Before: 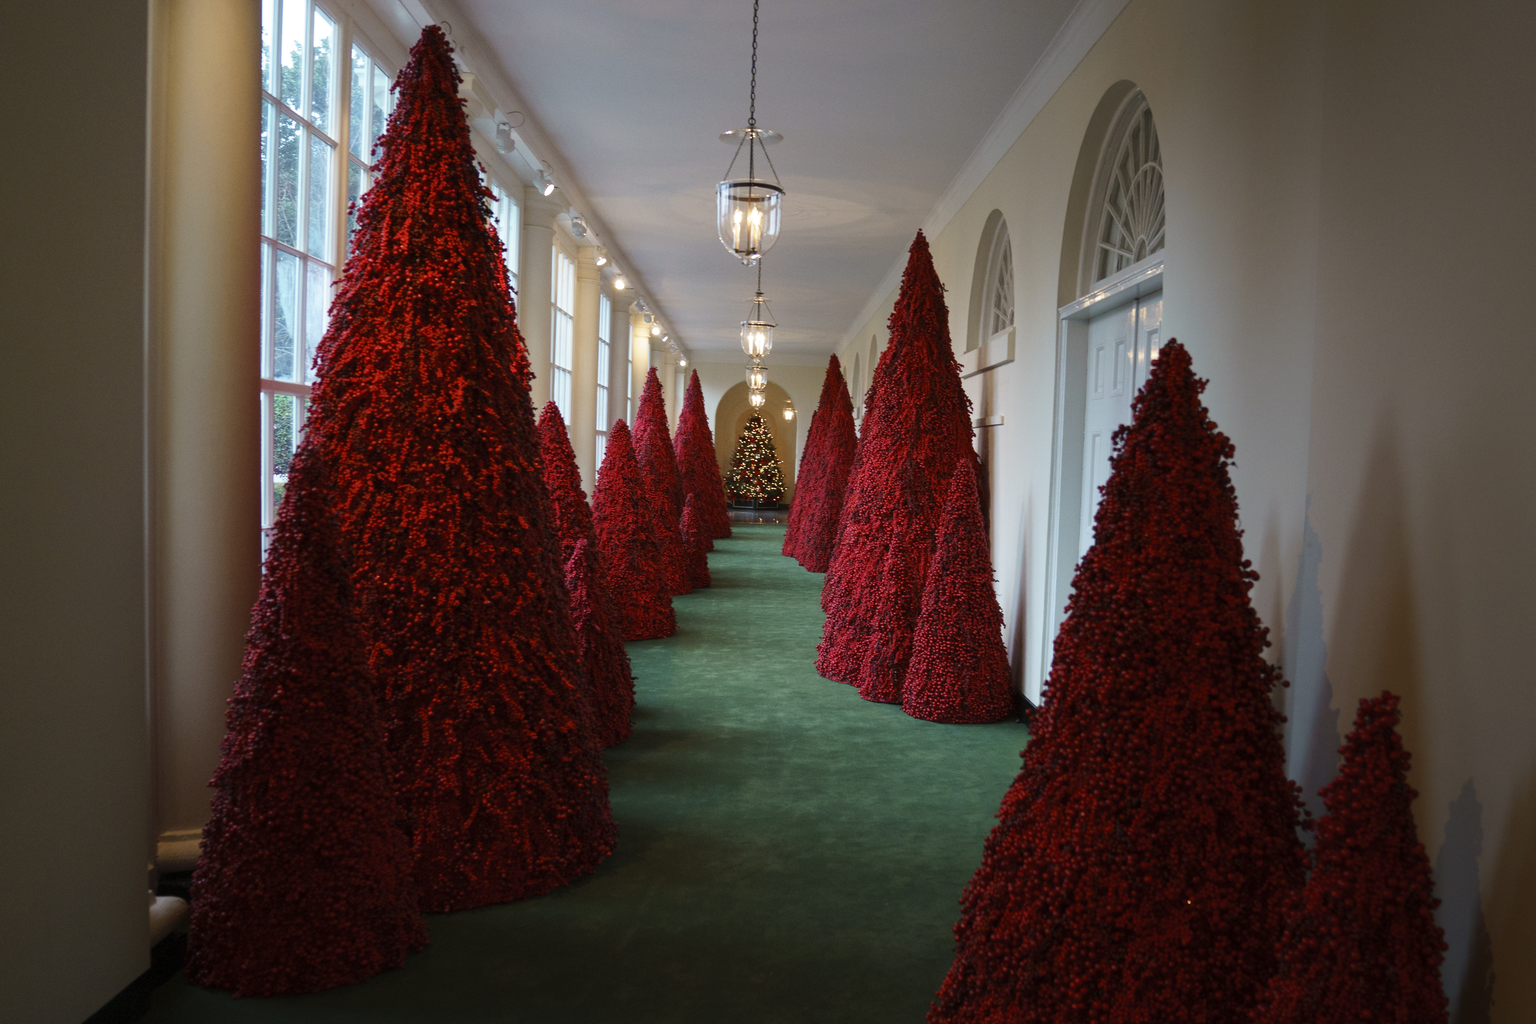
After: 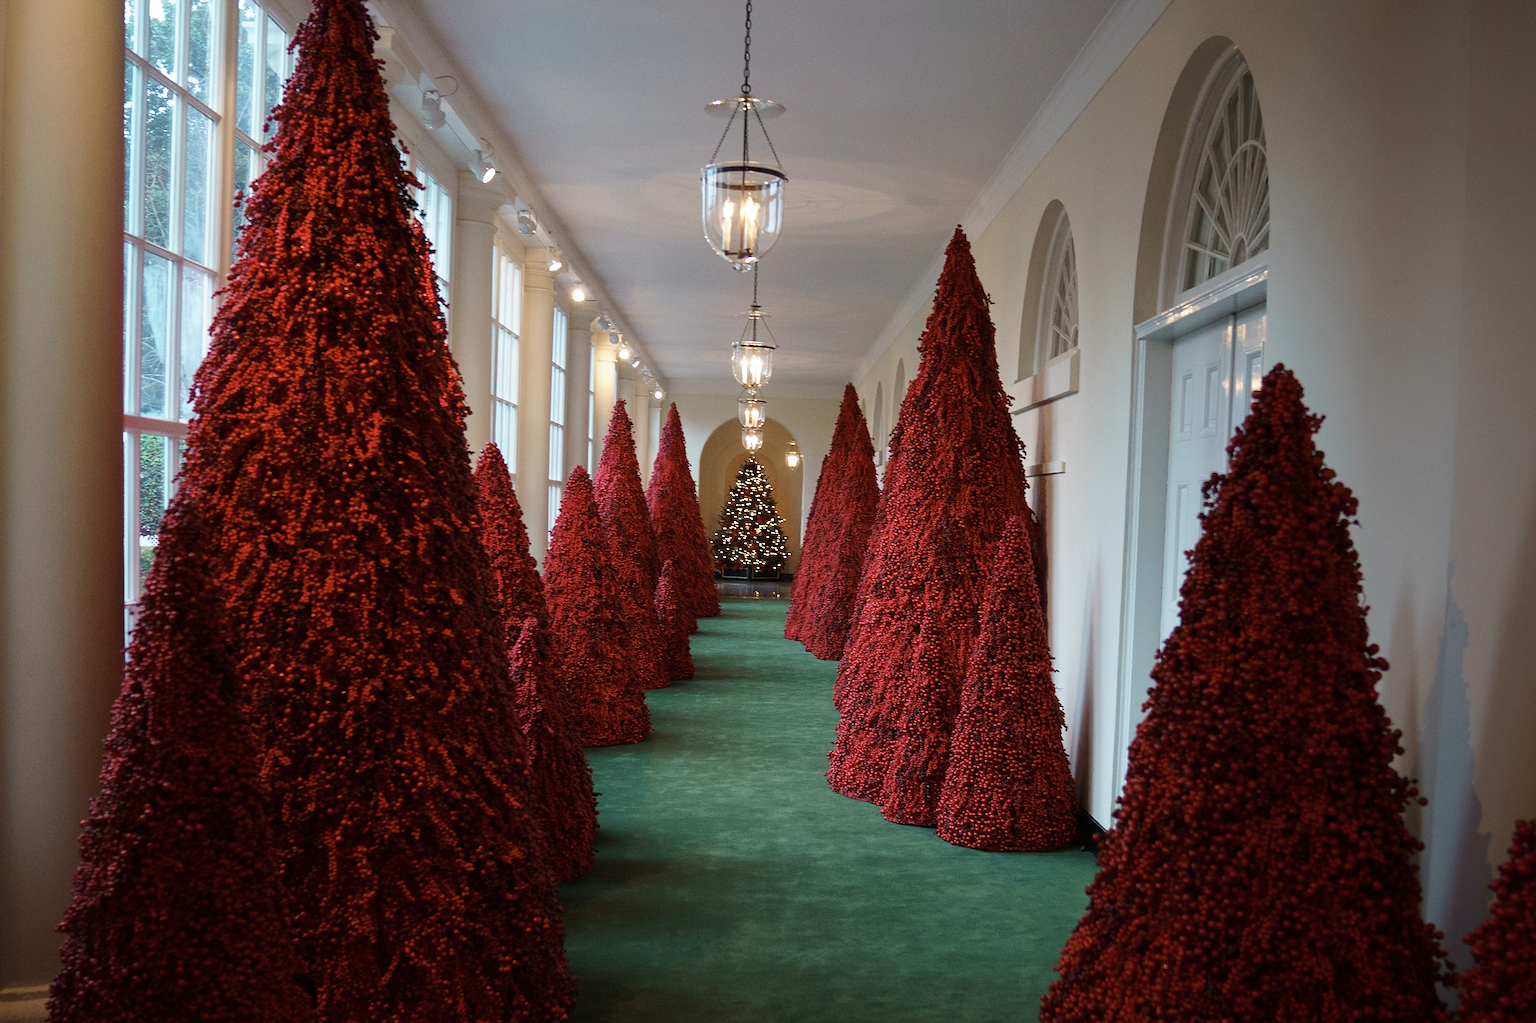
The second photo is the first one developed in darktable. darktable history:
sharpen: on, module defaults
crop and rotate: left 10.66%, top 5.094%, right 10.415%, bottom 16.029%
color correction: highlights b* 0.06, saturation 0.841
